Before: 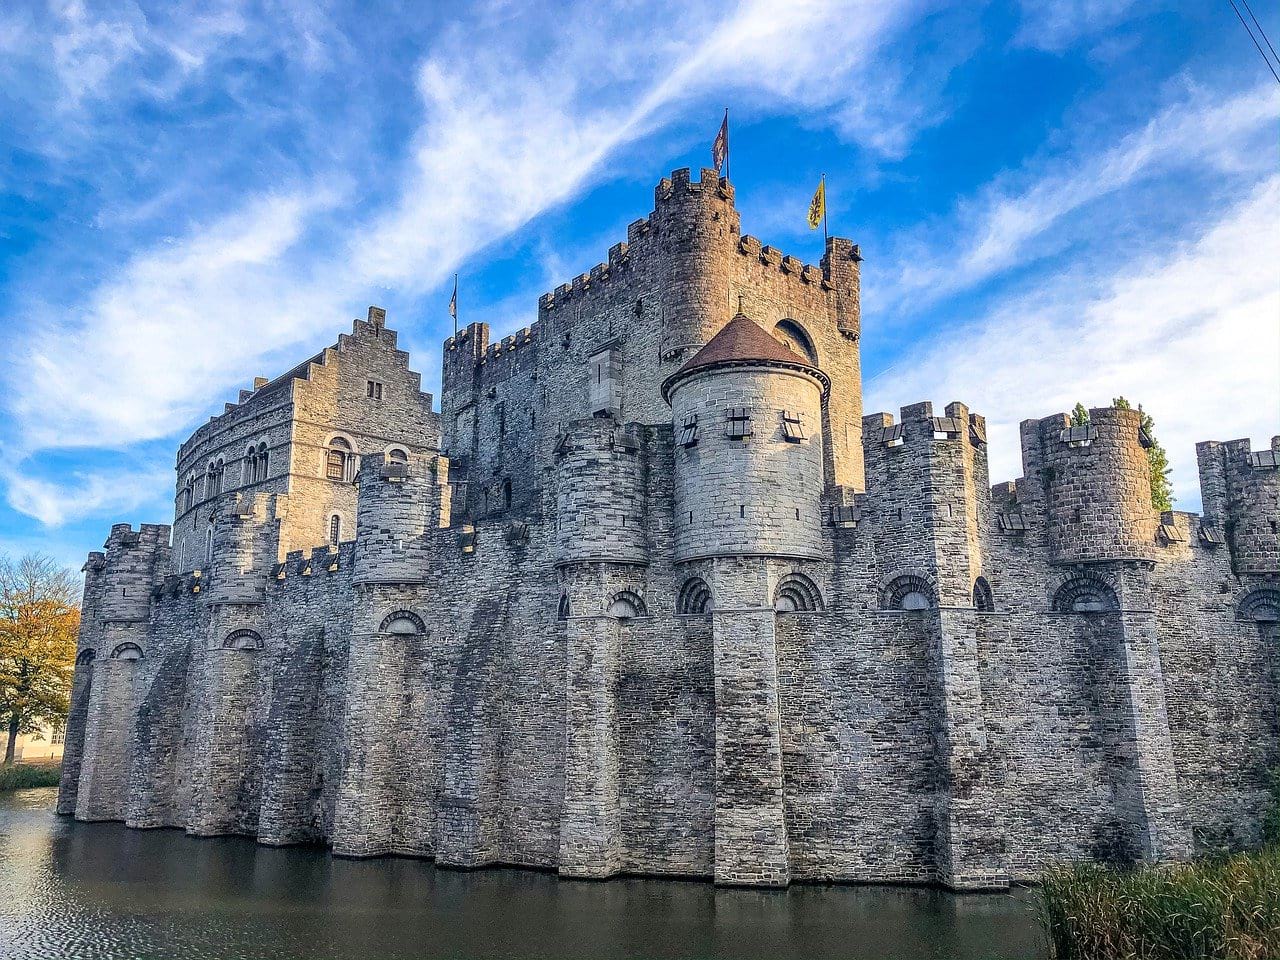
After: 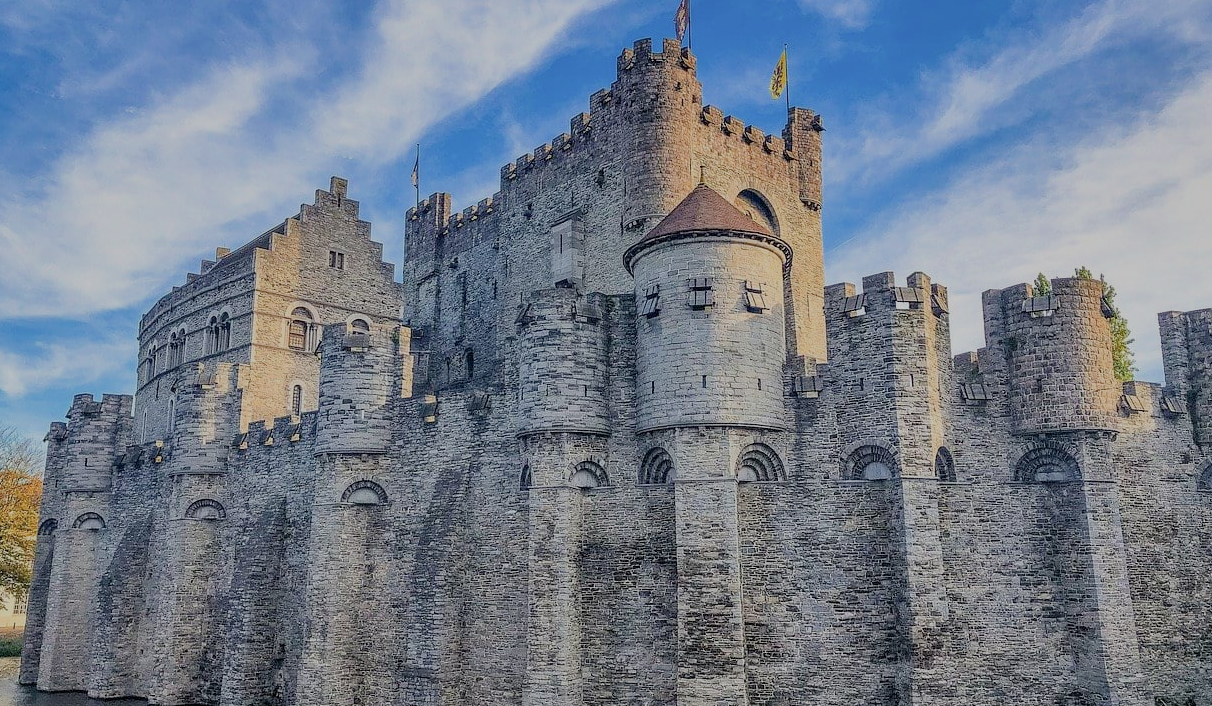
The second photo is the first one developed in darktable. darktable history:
crop and rotate: left 2.978%, top 13.556%, right 2.304%, bottom 12.884%
shadows and highlights: soften with gaussian
filmic rgb: middle gray luminance 4.24%, black relative exposure -12.97 EV, white relative exposure 5.04 EV, threshold 6 EV, target black luminance 0%, hardness 5.16, latitude 59.65%, contrast 0.757, highlights saturation mix 5.66%, shadows ↔ highlights balance 26.12%, enable highlight reconstruction true
